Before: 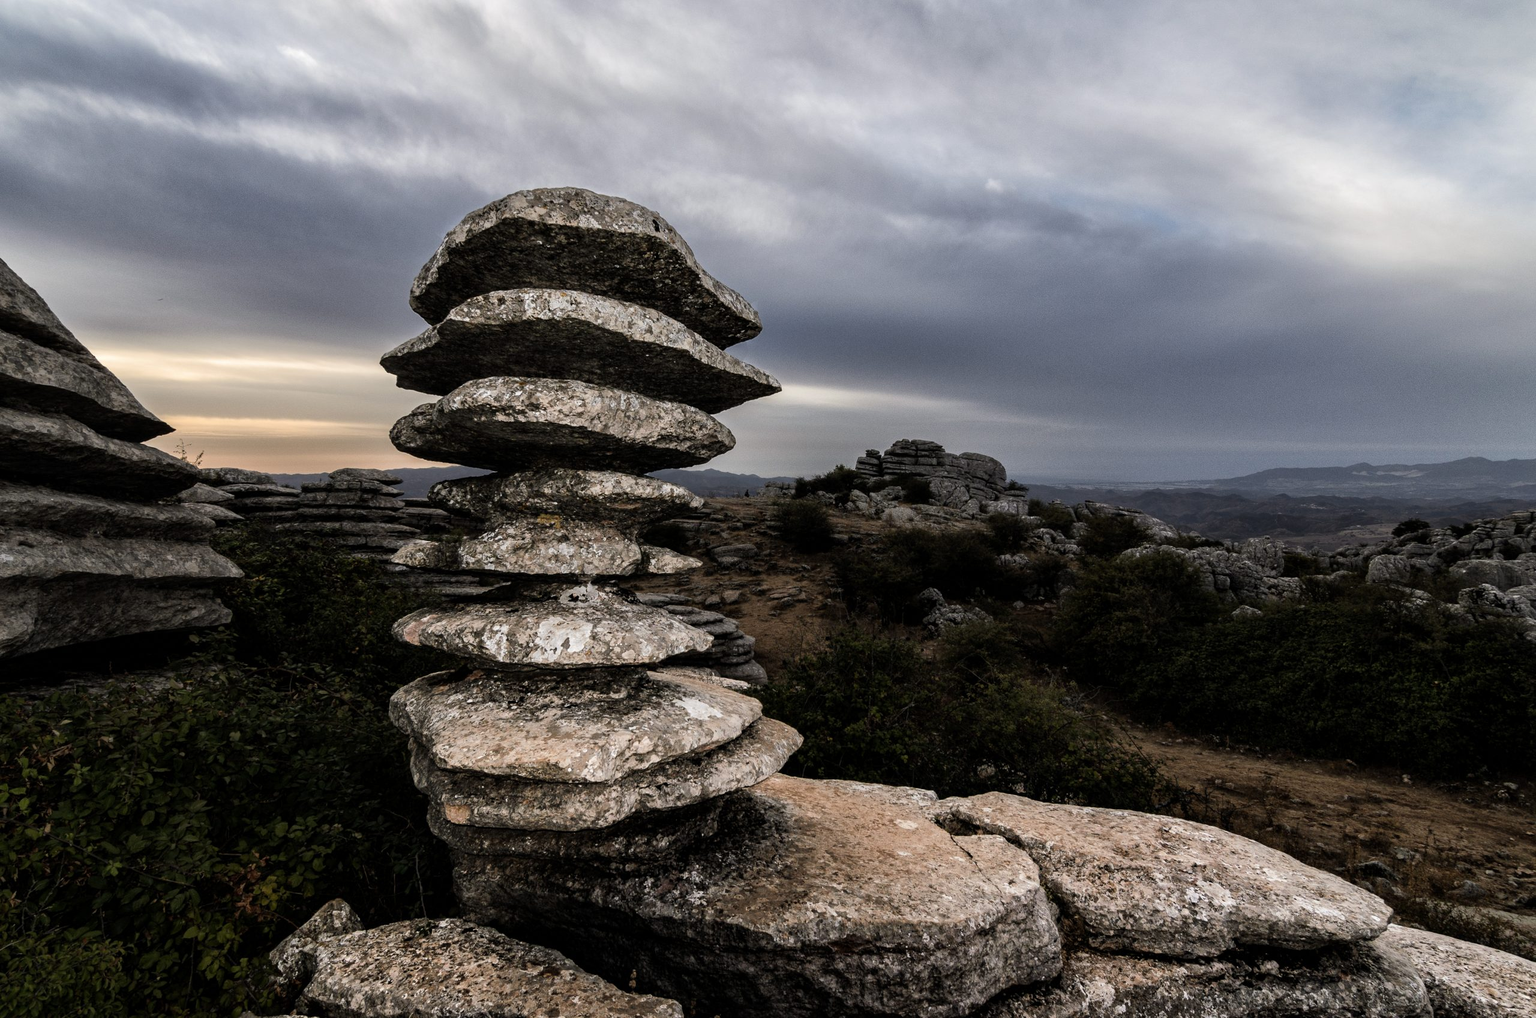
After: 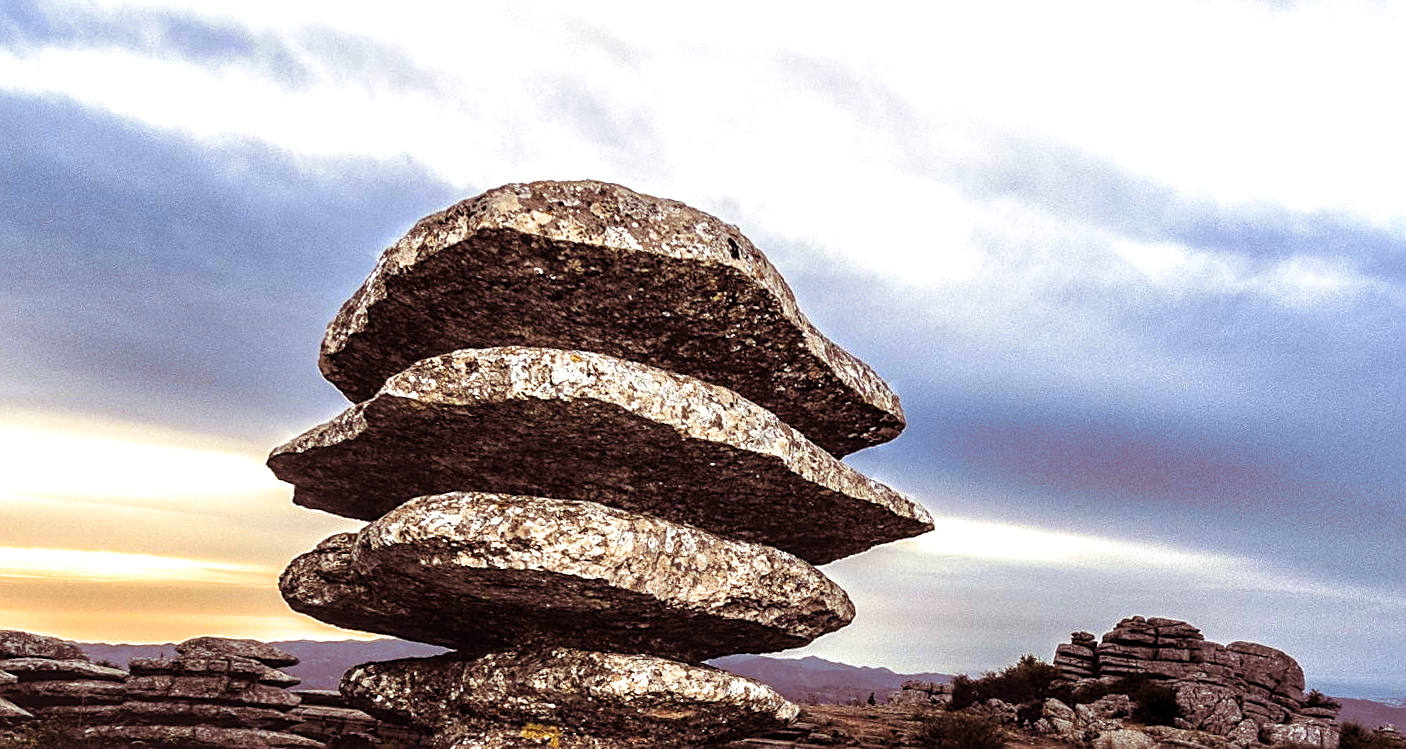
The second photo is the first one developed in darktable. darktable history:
local contrast: on, module defaults
color contrast: green-magenta contrast 1.55, blue-yellow contrast 1.83
crop: left 15.306%, top 9.065%, right 30.789%, bottom 48.638%
split-toning: on, module defaults
sharpen: on, module defaults
rotate and perspective: rotation 1.72°, automatic cropping off
exposure: black level correction 0, exposure 1.1 EV, compensate exposure bias true, compensate highlight preservation false
